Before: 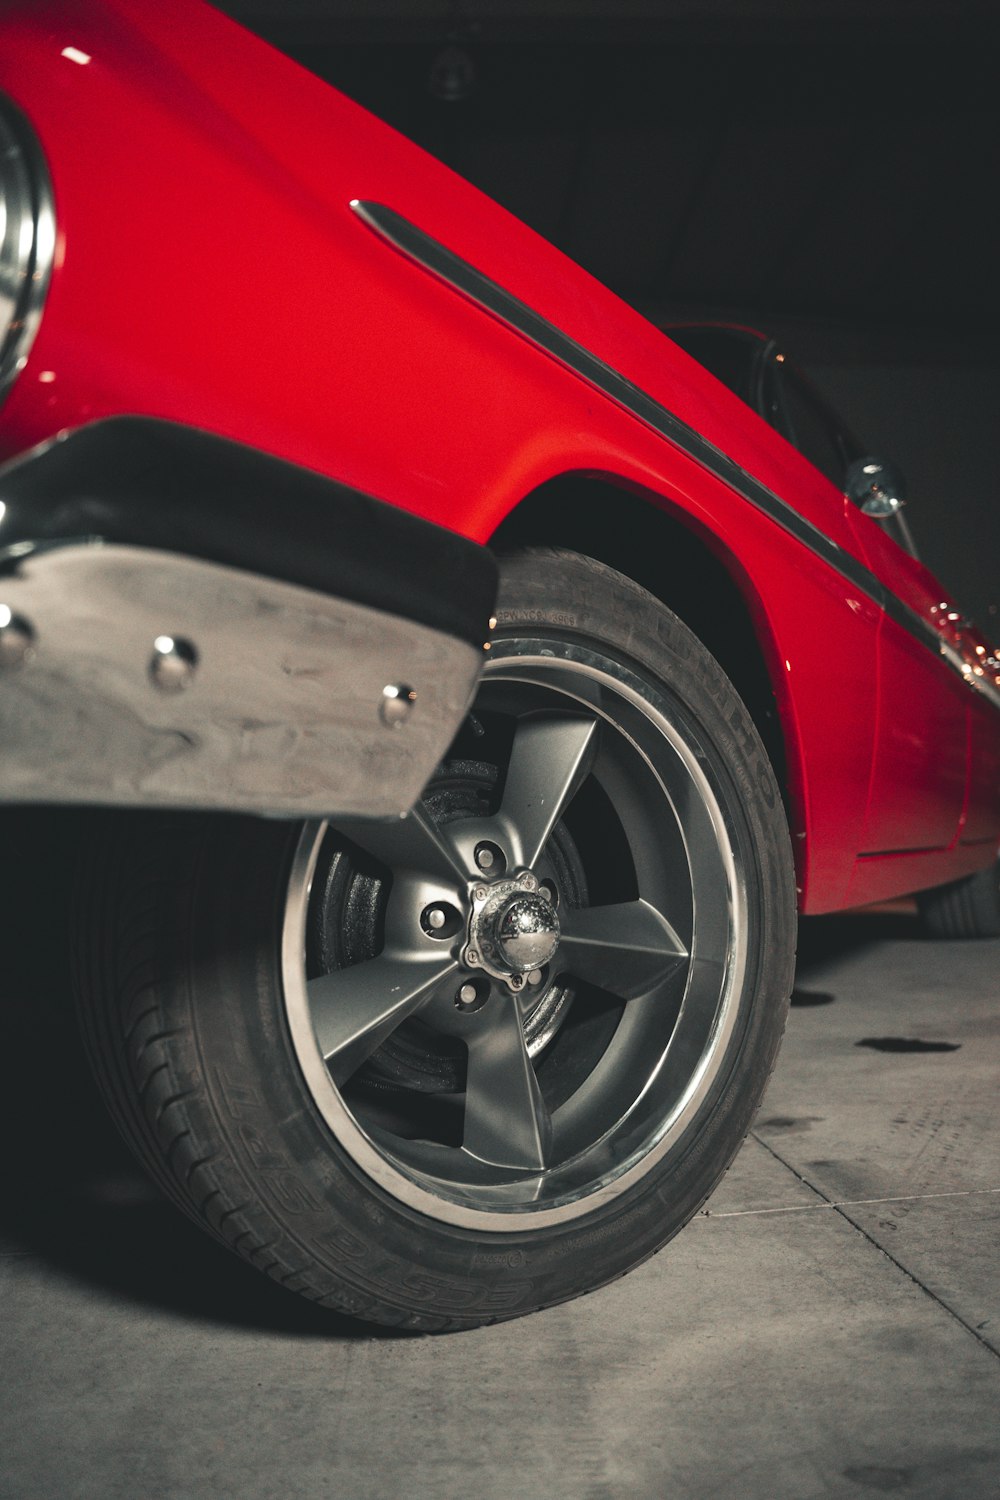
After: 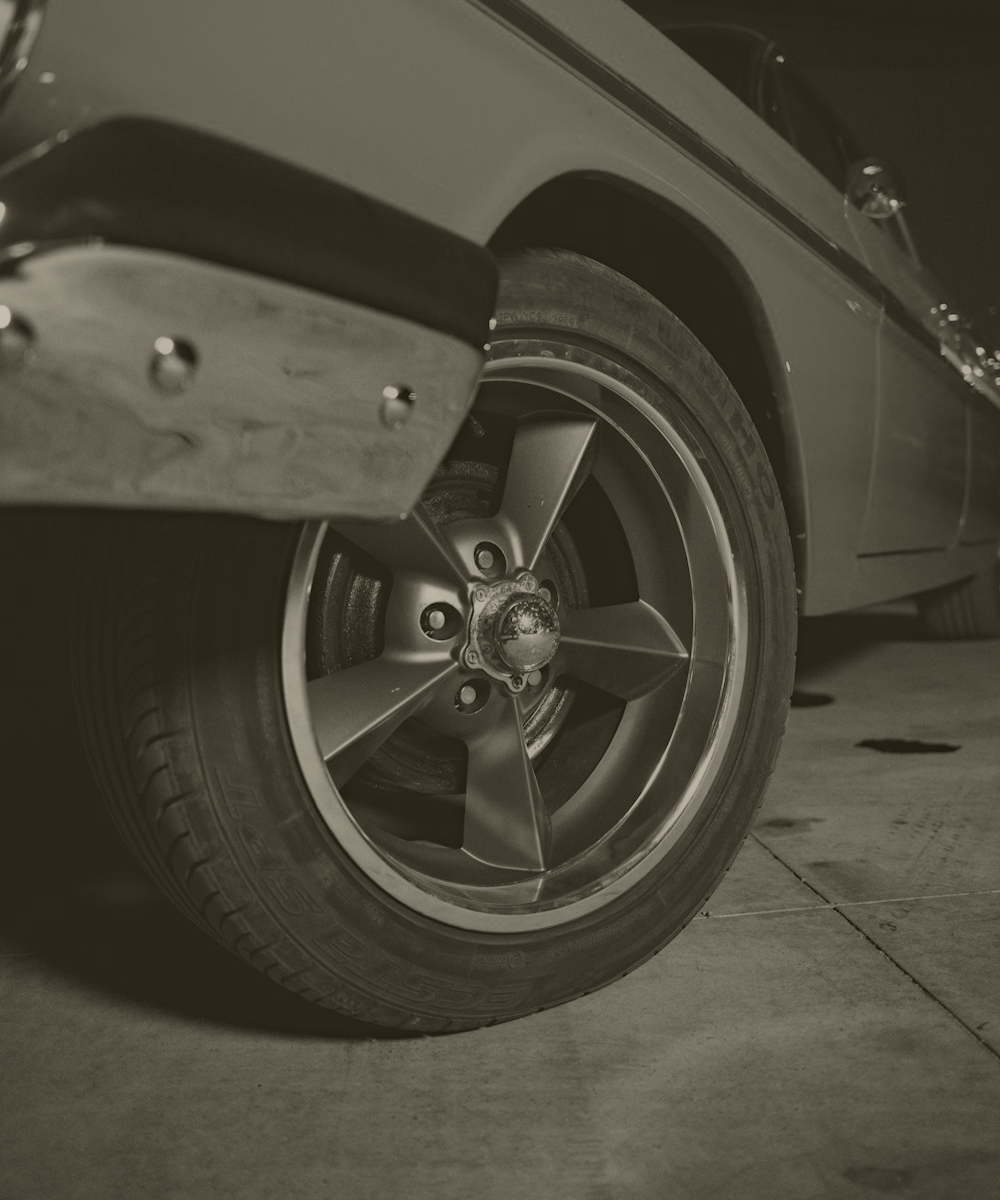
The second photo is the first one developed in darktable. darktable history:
crop and rotate: top 19.998%
white balance: red 1.004, blue 1.024
haze removal: compatibility mode true, adaptive false
colorize: hue 41.44°, saturation 22%, source mix 60%, lightness 10.61%
